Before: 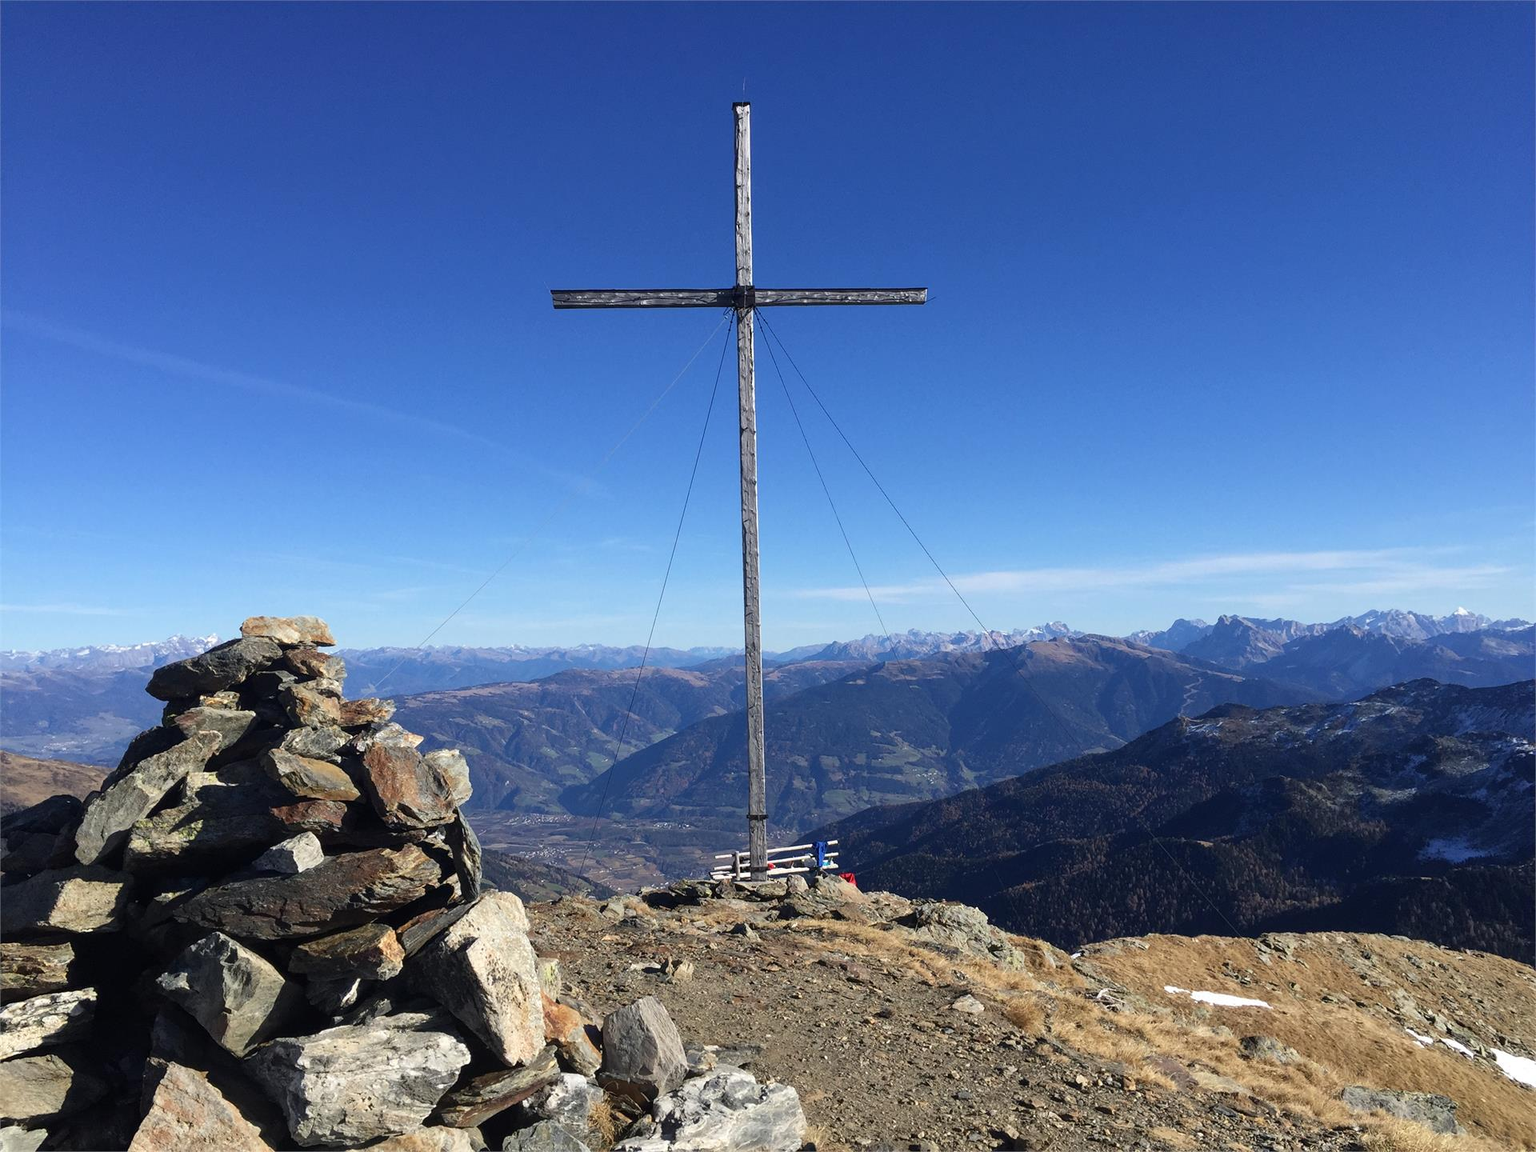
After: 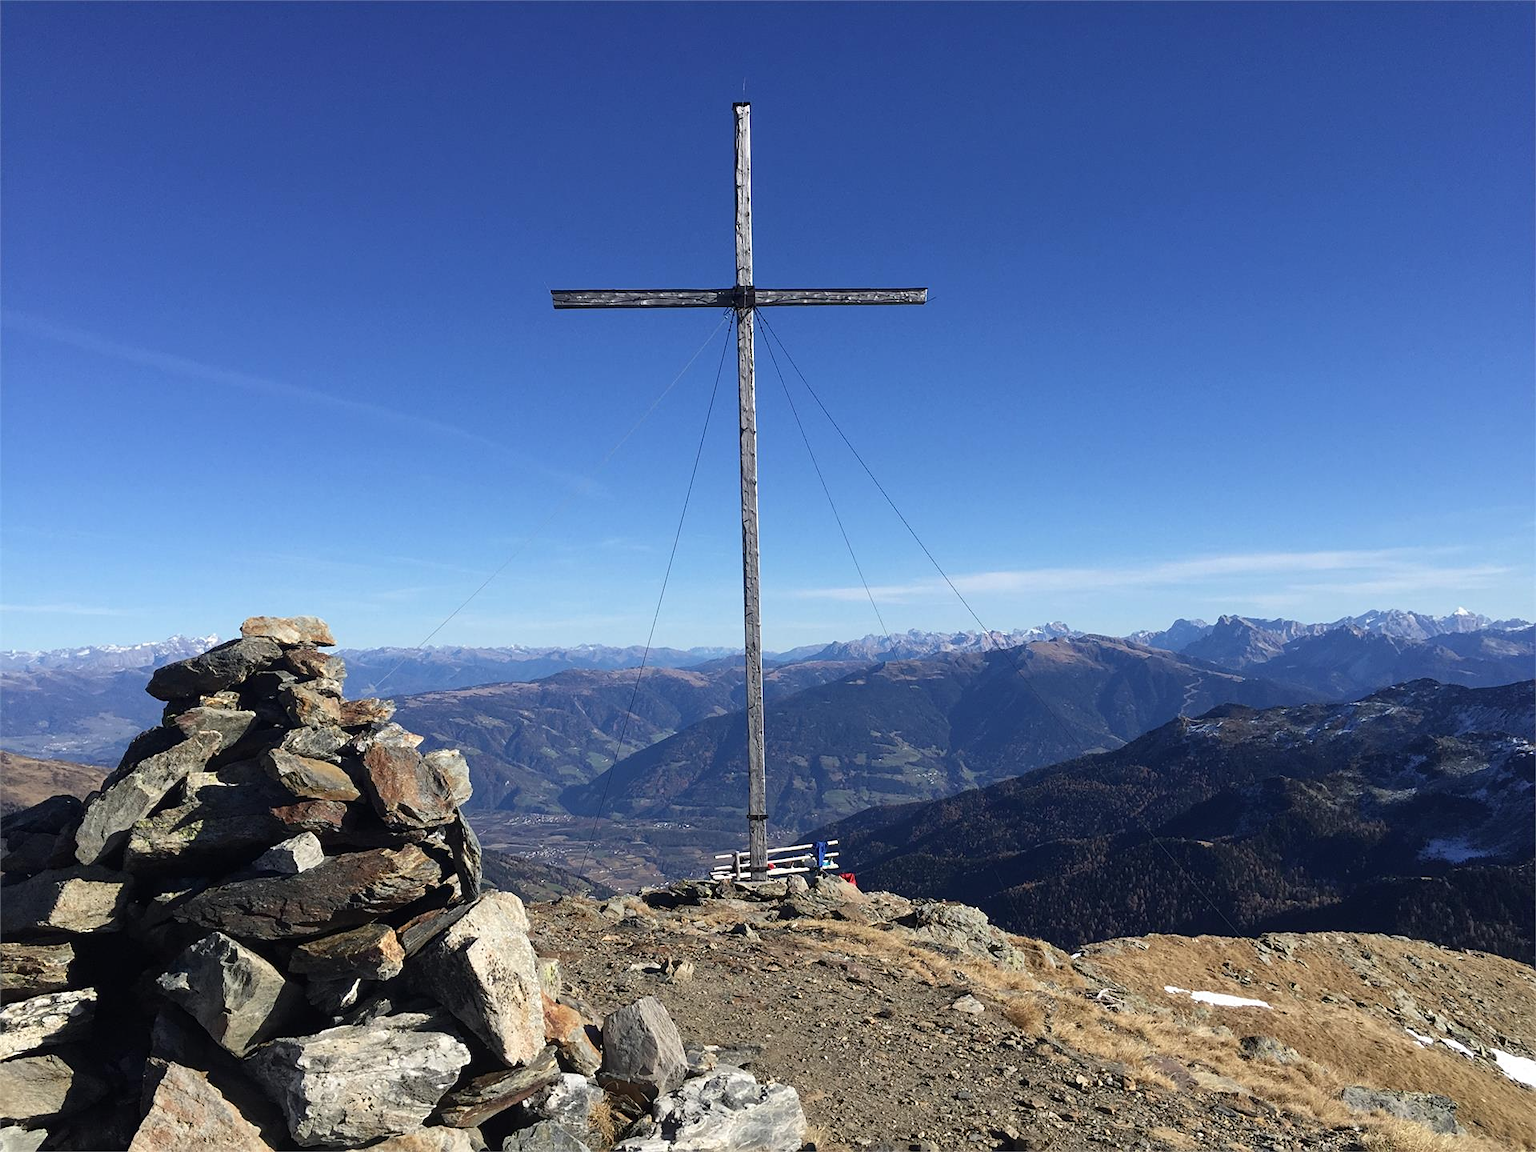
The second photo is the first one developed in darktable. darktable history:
contrast brightness saturation: saturation -0.062
sharpen: amount 0.217
